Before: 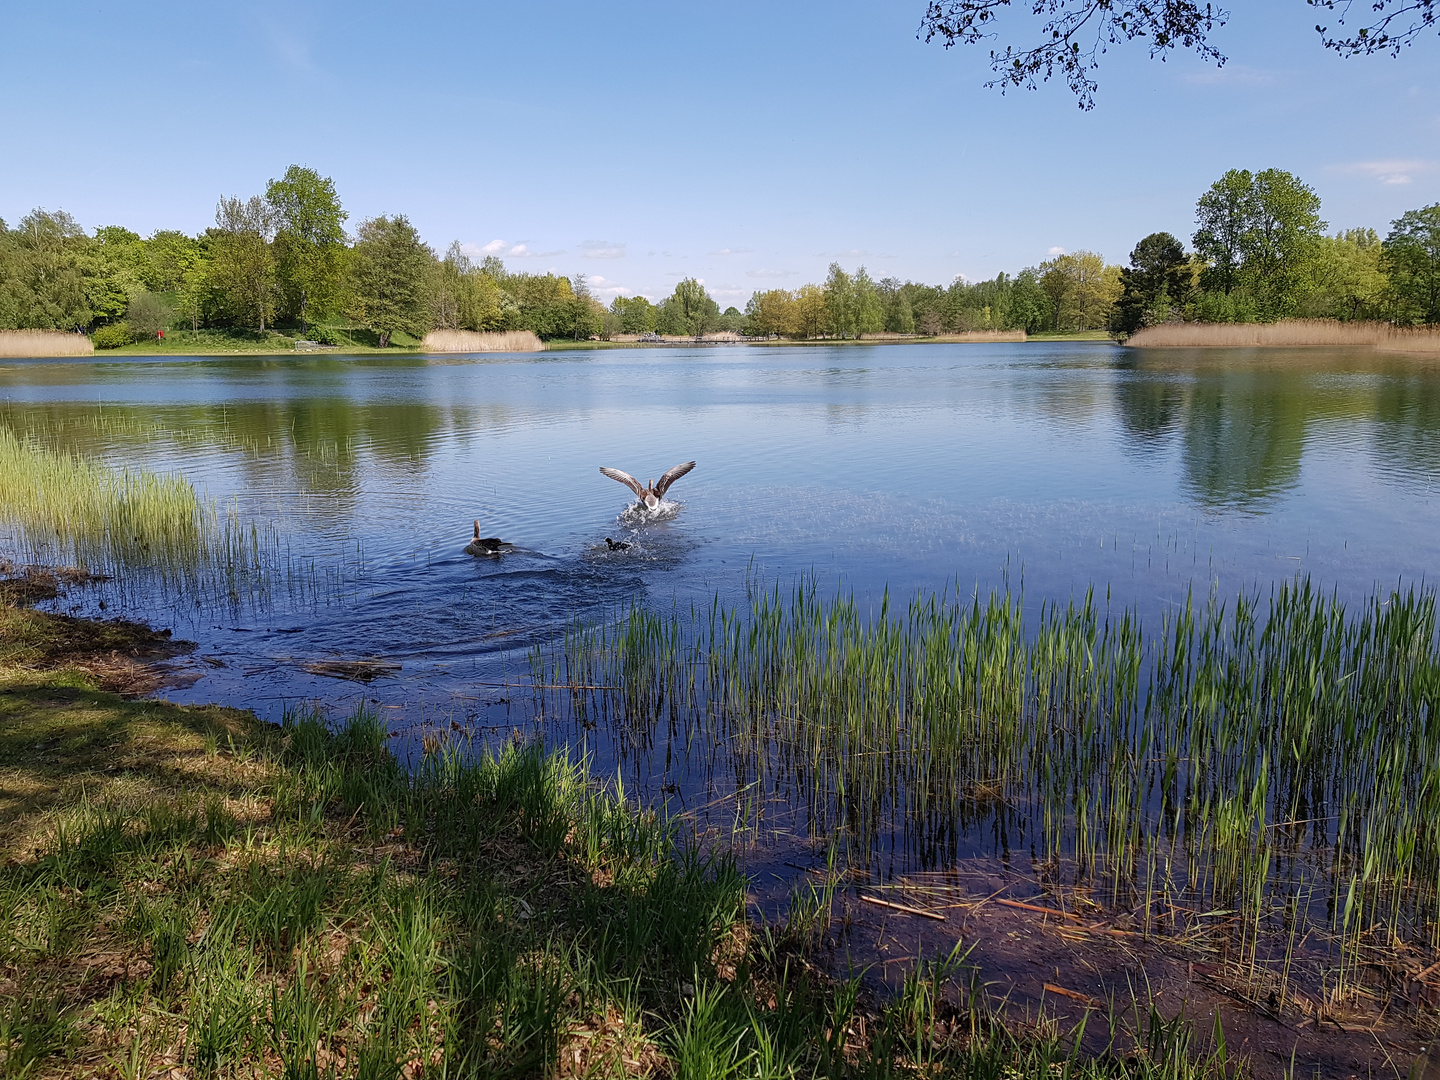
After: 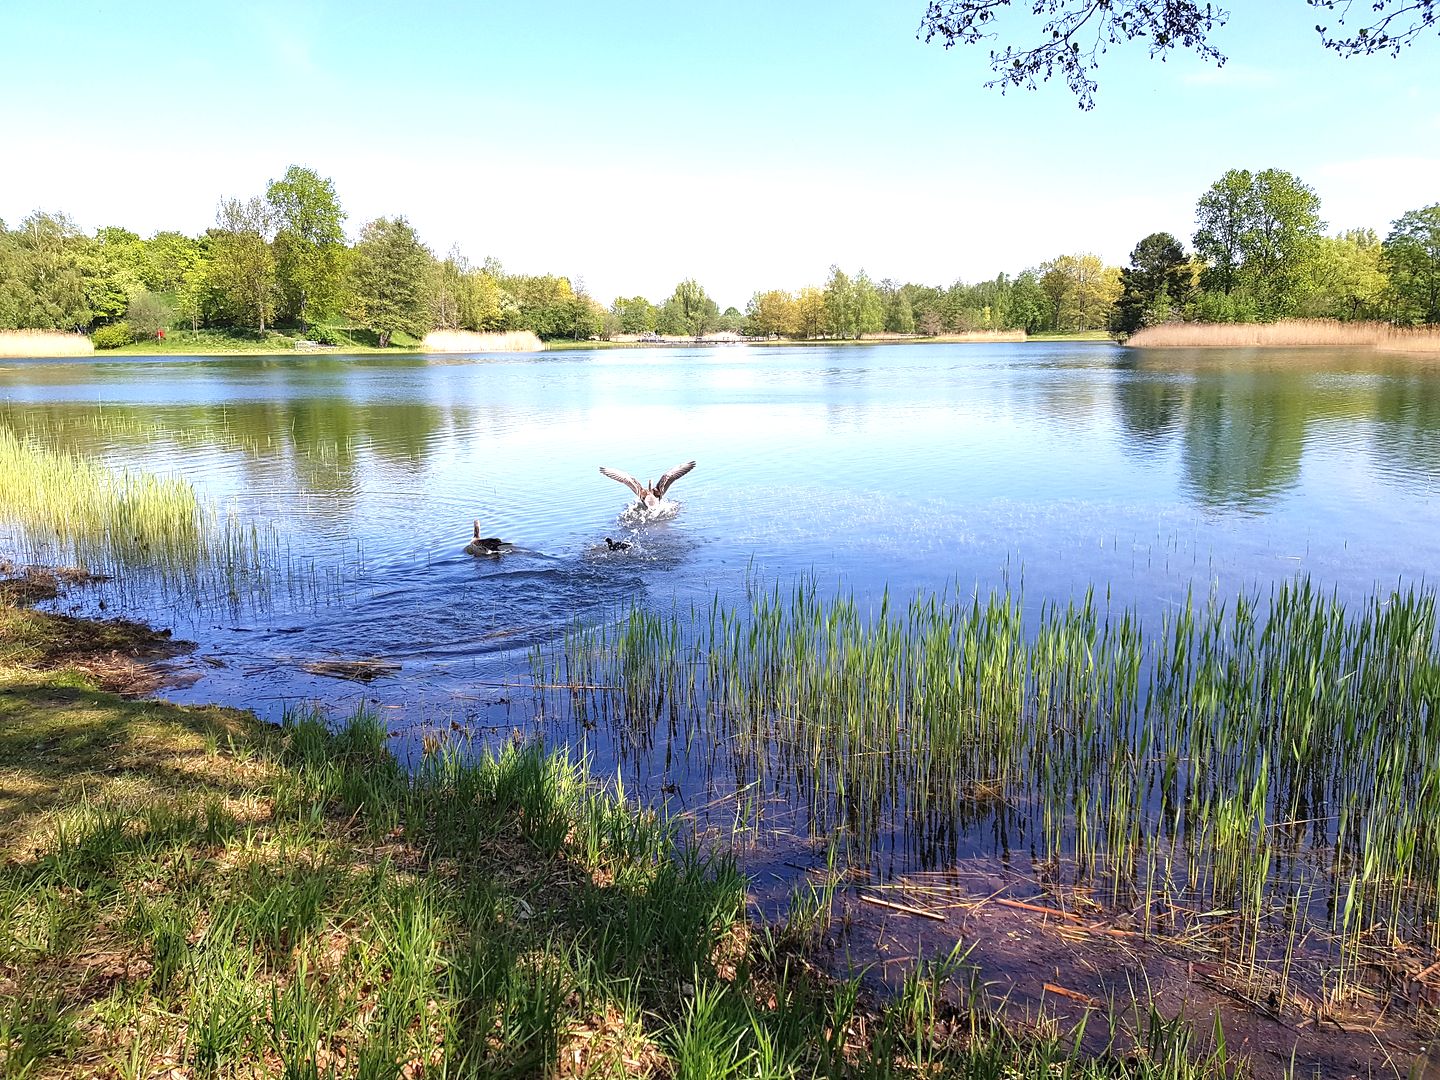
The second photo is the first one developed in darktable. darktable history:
tone equalizer: edges refinement/feathering 500, mask exposure compensation -1.57 EV, preserve details no
exposure: exposure 1.154 EV, compensate highlight preservation false
